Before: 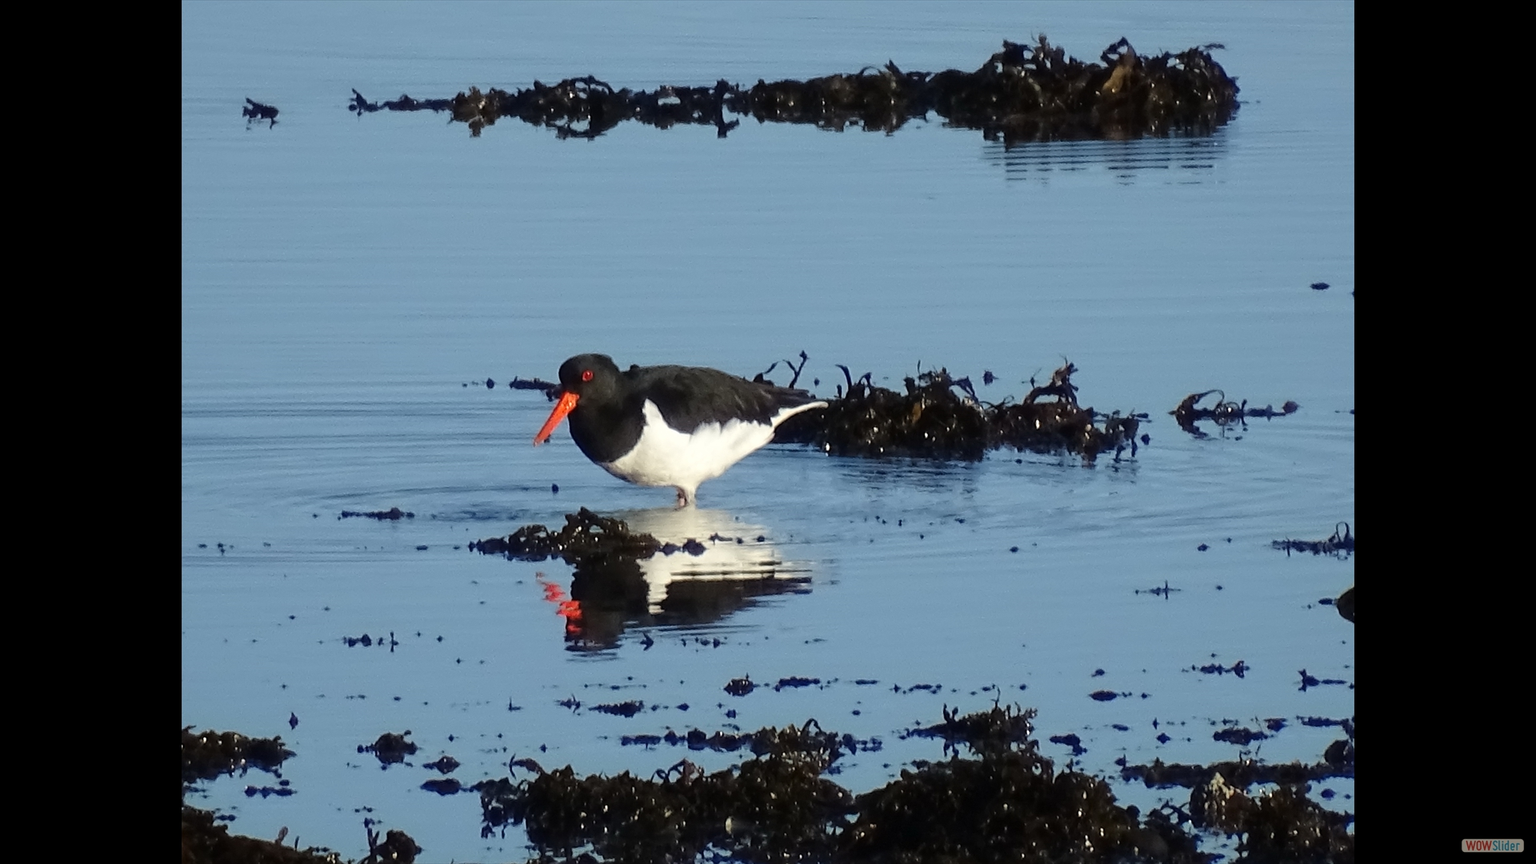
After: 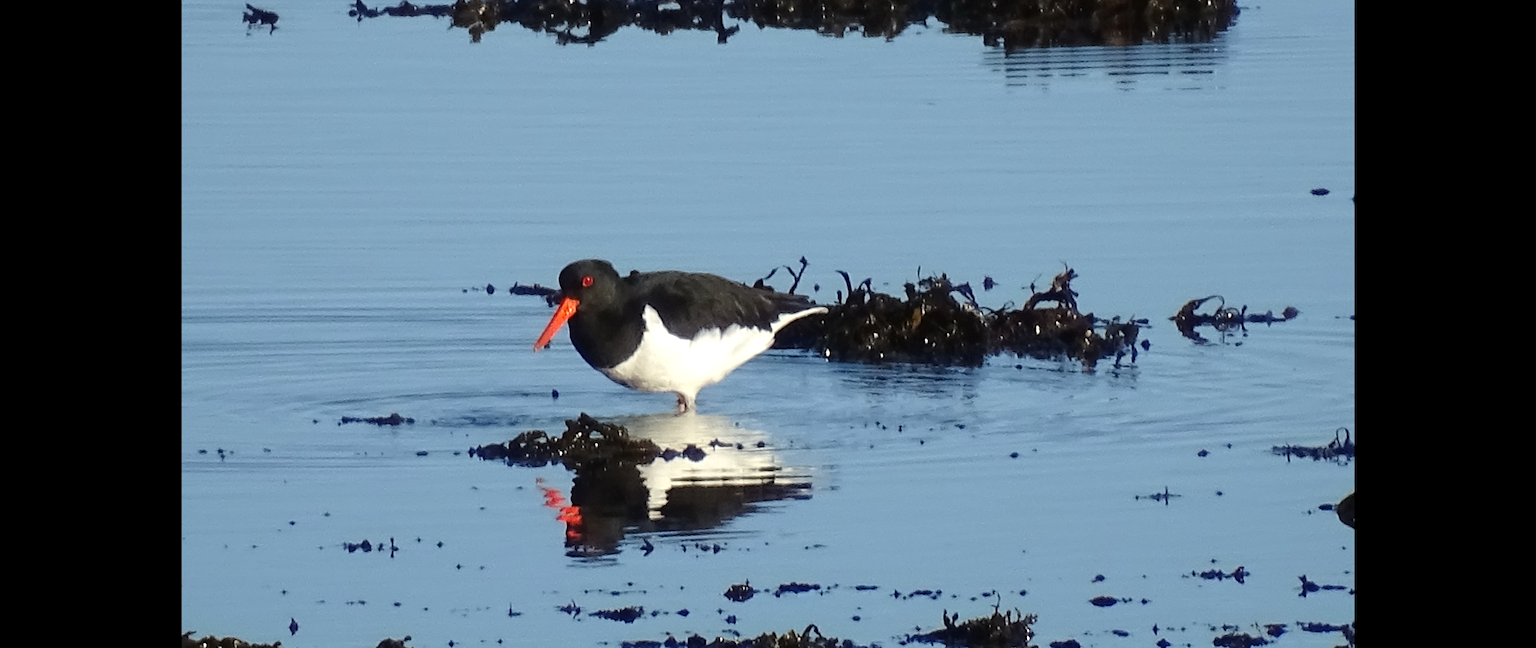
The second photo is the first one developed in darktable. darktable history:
crop: top 11.016%, bottom 13.953%
exposure: exposure 0.201 EV, compensate exposure bias true, compensate highlight preservation false
